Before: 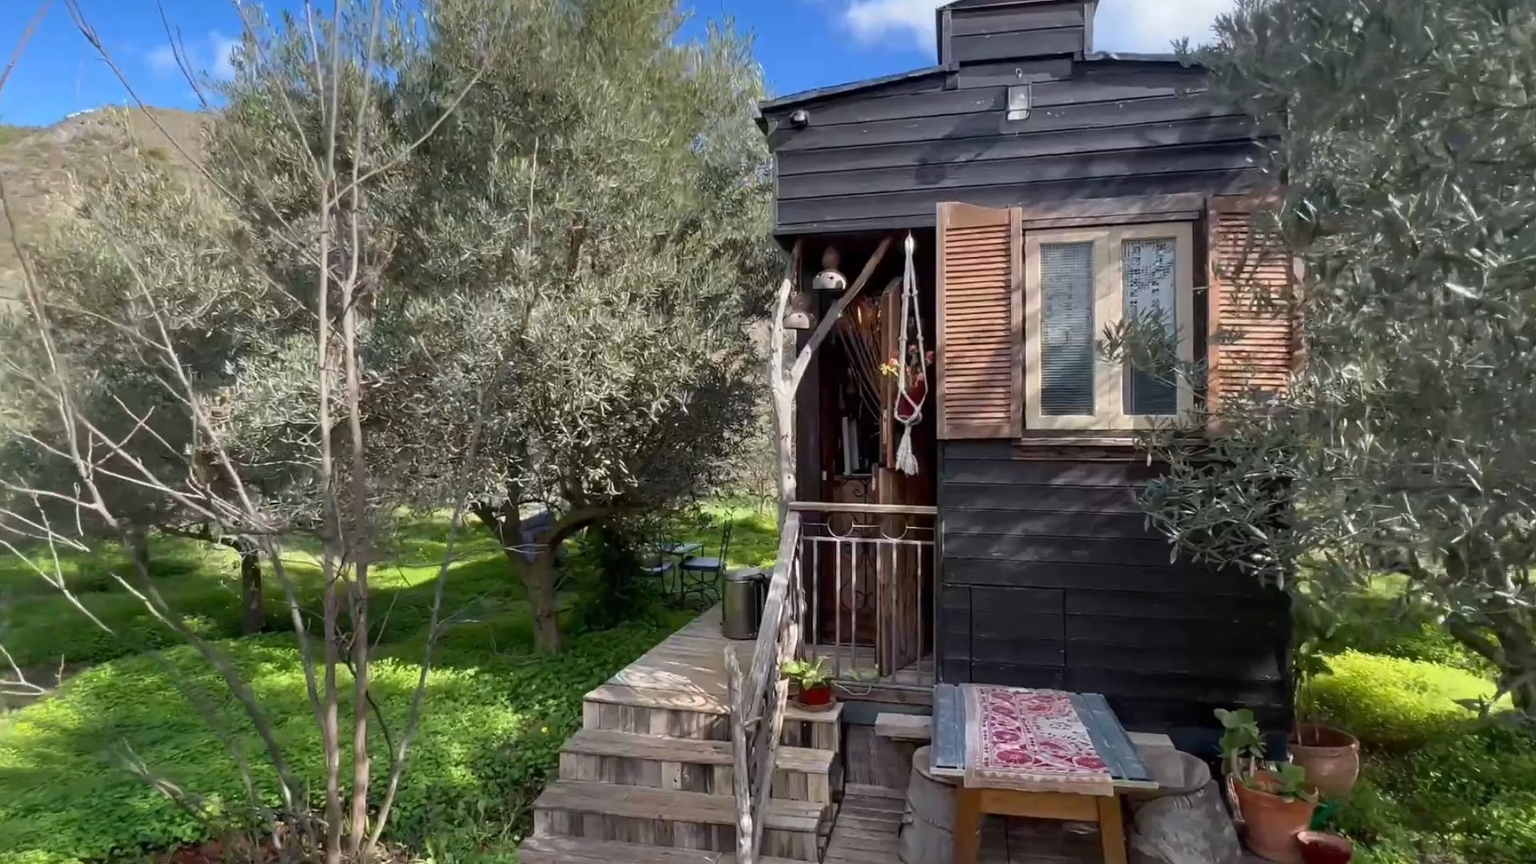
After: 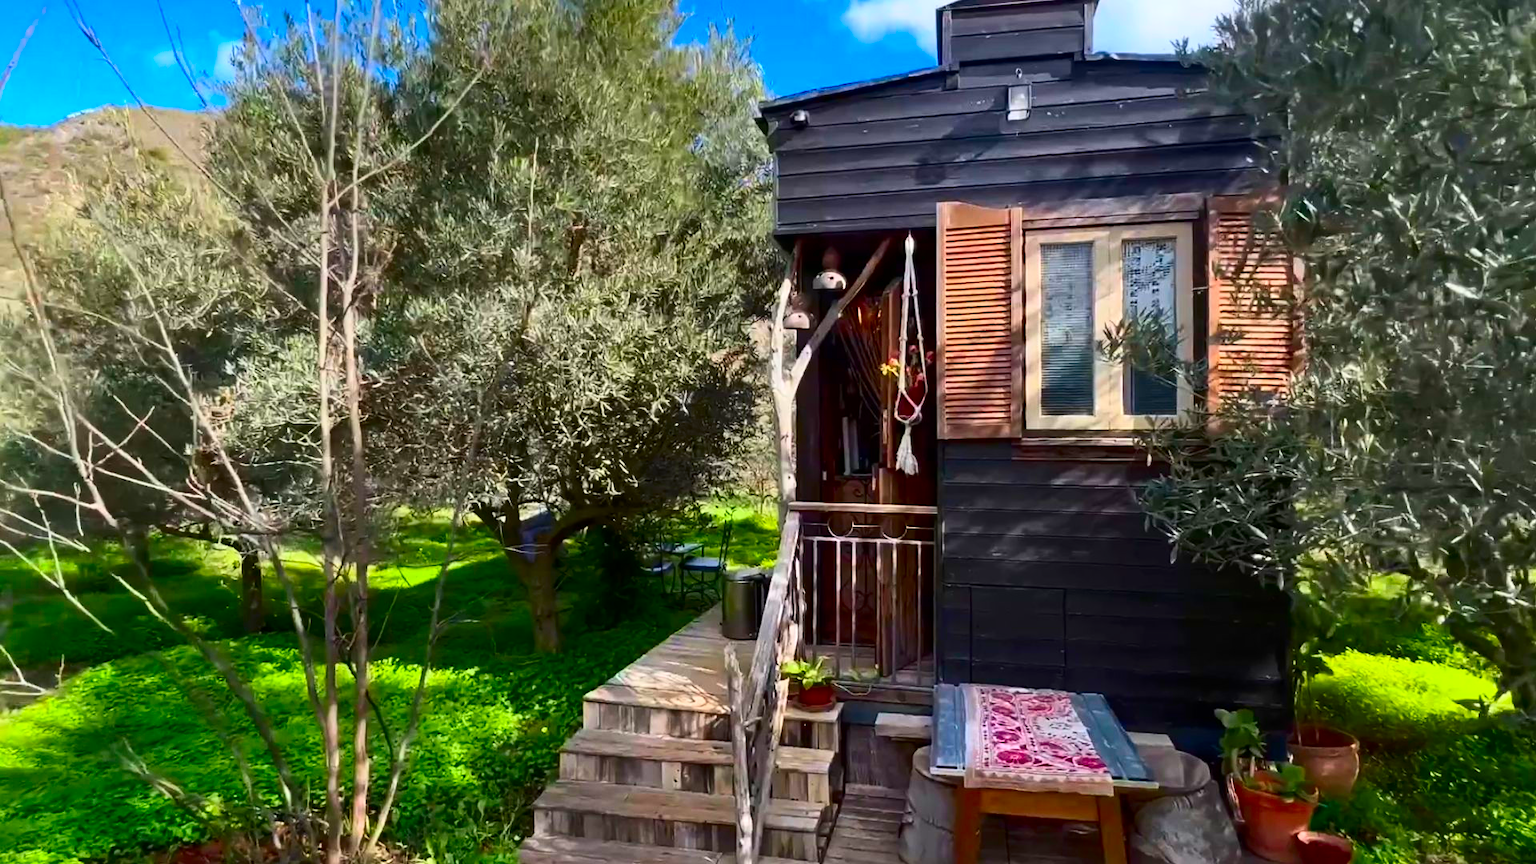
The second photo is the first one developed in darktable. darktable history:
contrast brightness saturation: contrast 0.264, brightness 0.017, saturation 0.866
